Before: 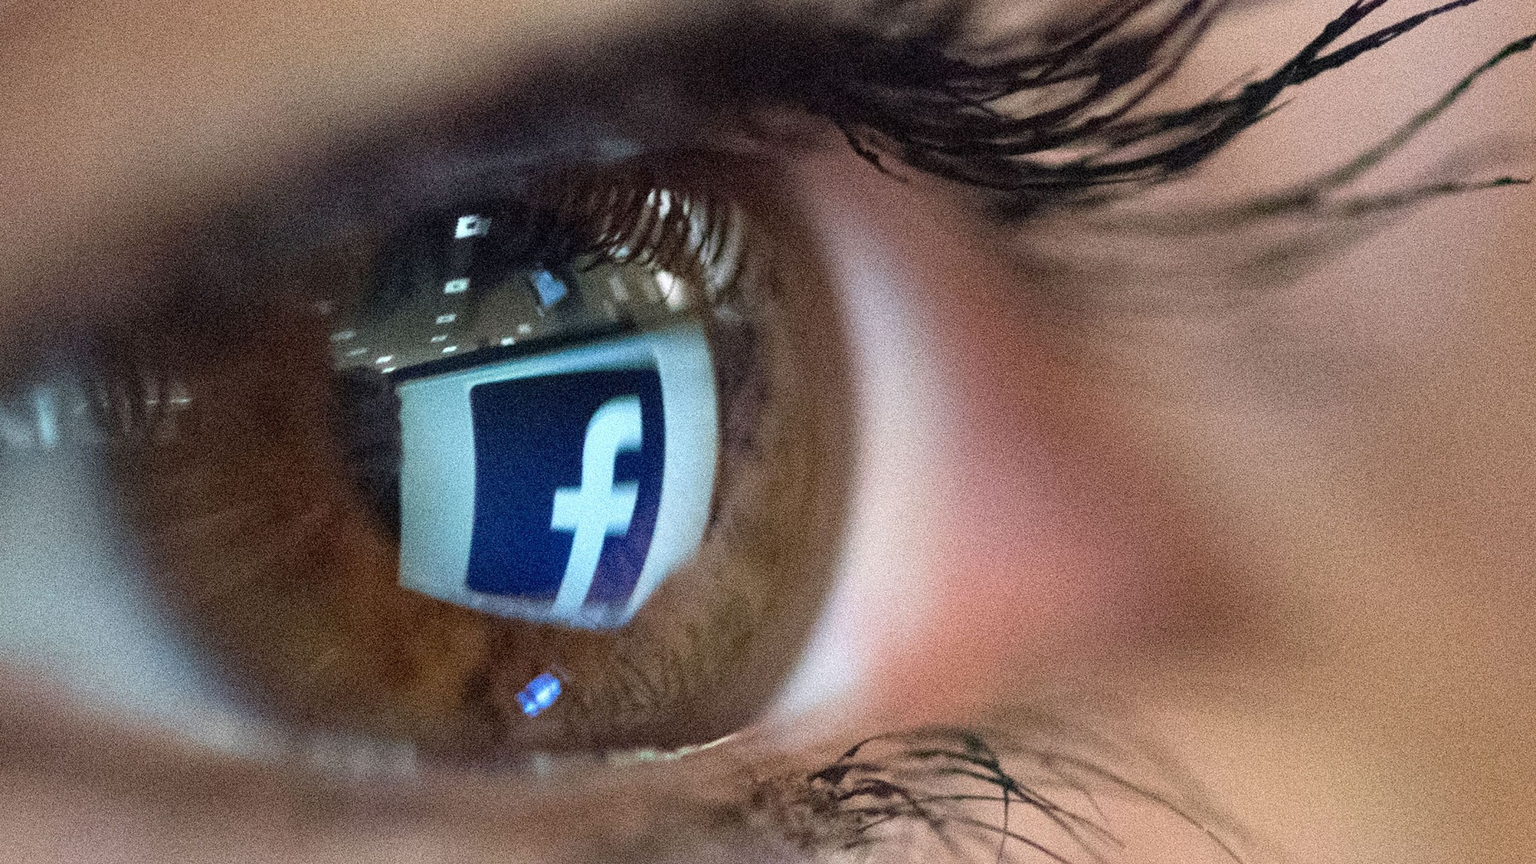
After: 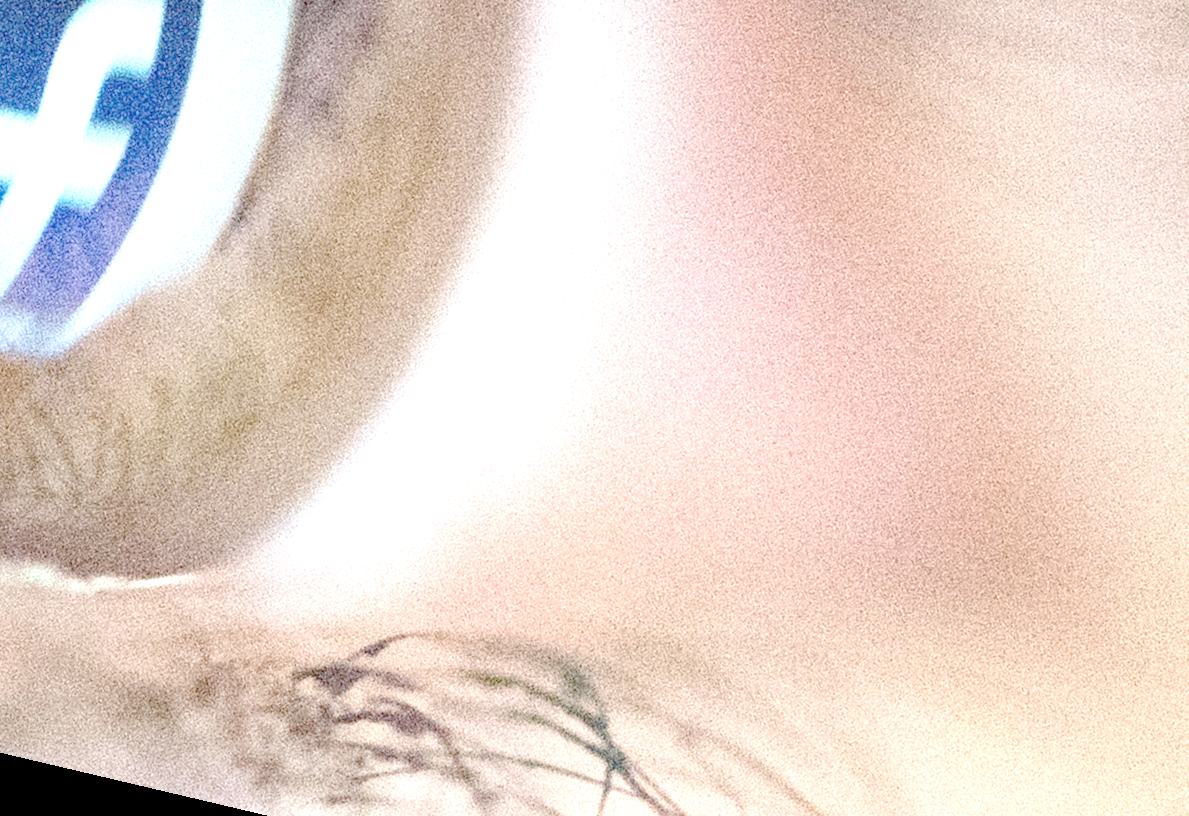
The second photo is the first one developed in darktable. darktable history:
rotate and perspective: rotation 13.27°, automatic cropping off
crop: left 37.221%, top 45.169%, right 20.63%, bottom 13.777%
white balance: emerald 1
exposure: exposure 0.648 EV
